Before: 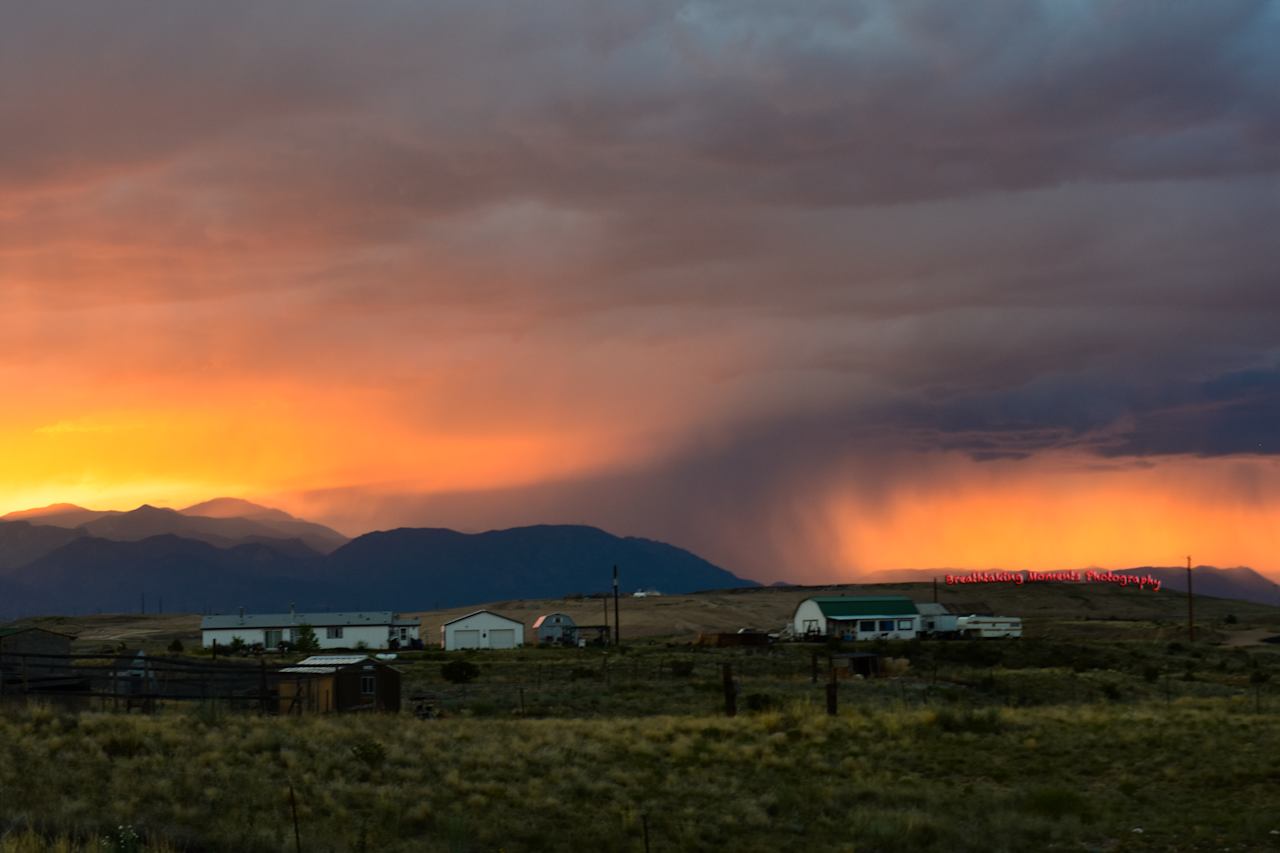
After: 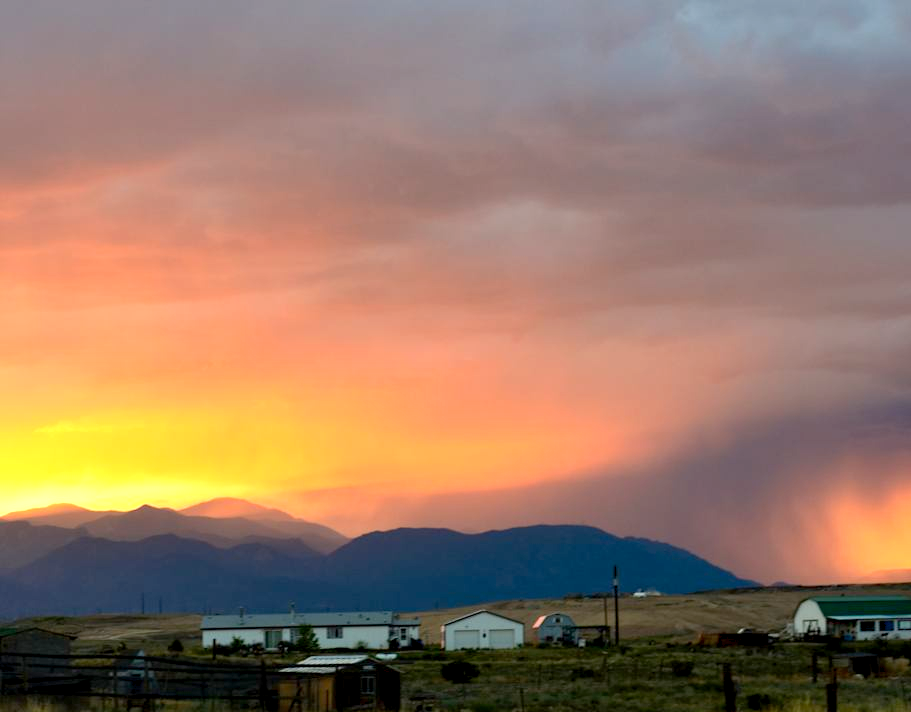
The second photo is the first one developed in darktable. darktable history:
exposure: black level correction 0.003, exposure 0.385 EV, compensate highlight preservation false
crop: right 28.774%, bottom 16.431%
levels: levels [0, 0.435, 0.917]
